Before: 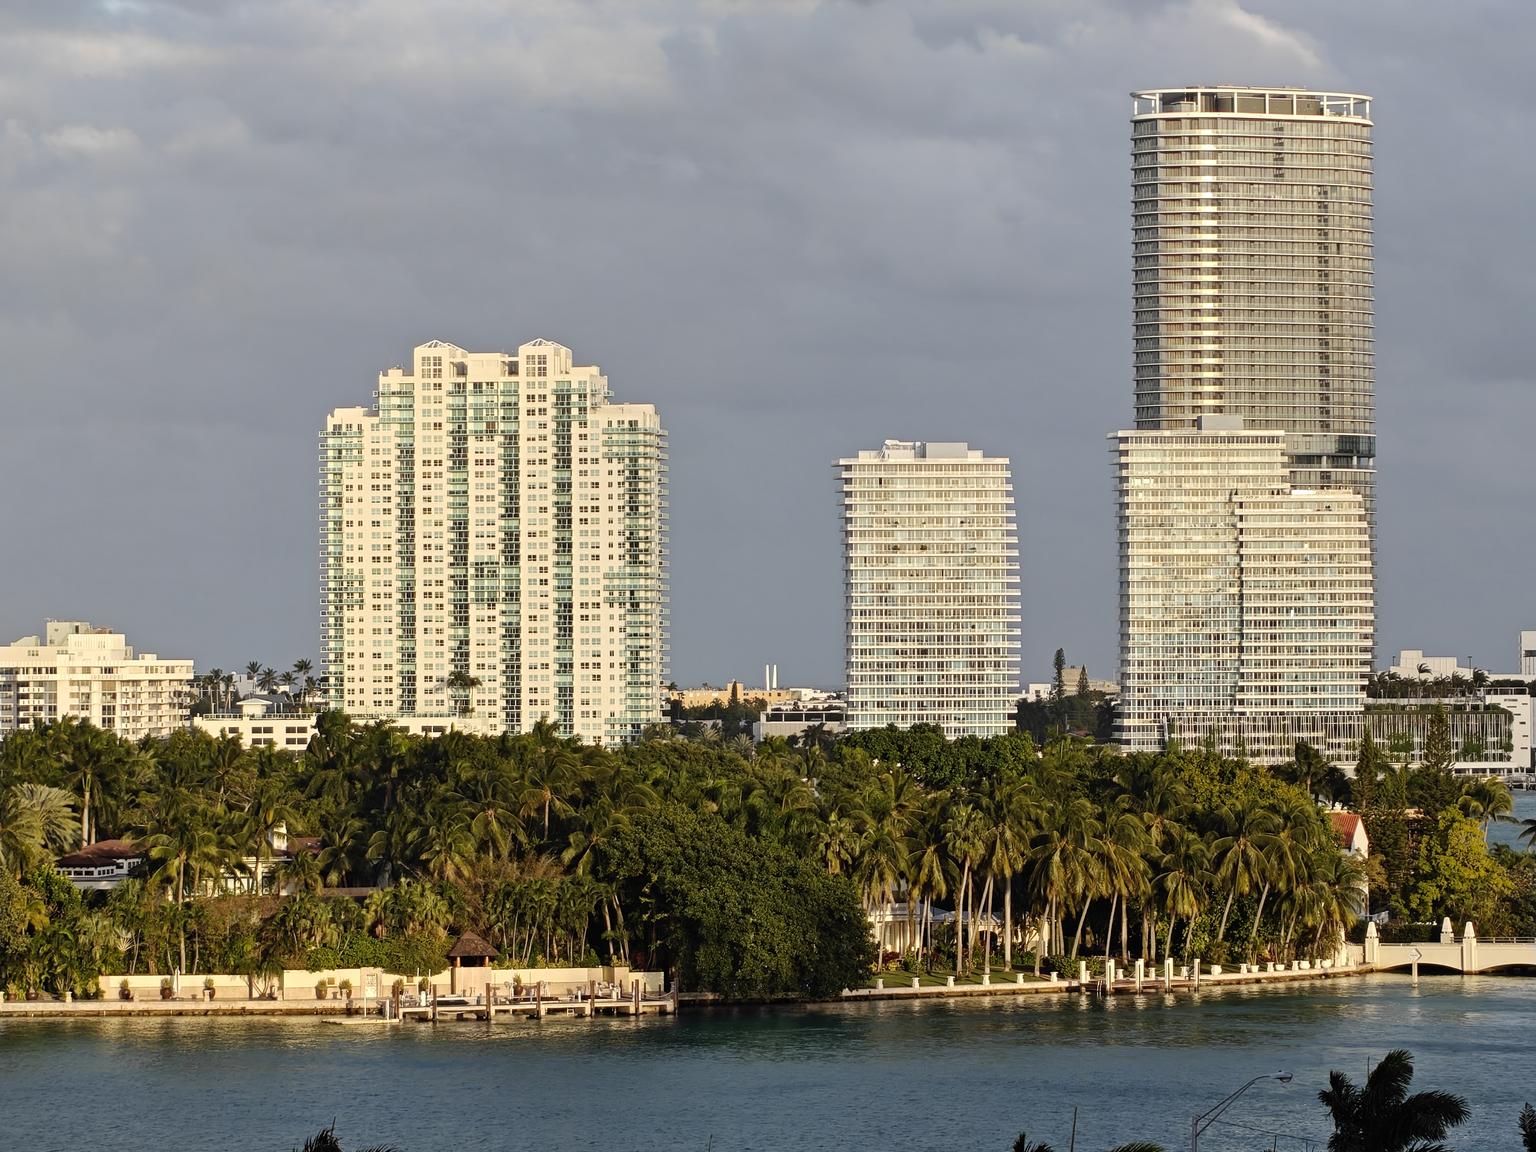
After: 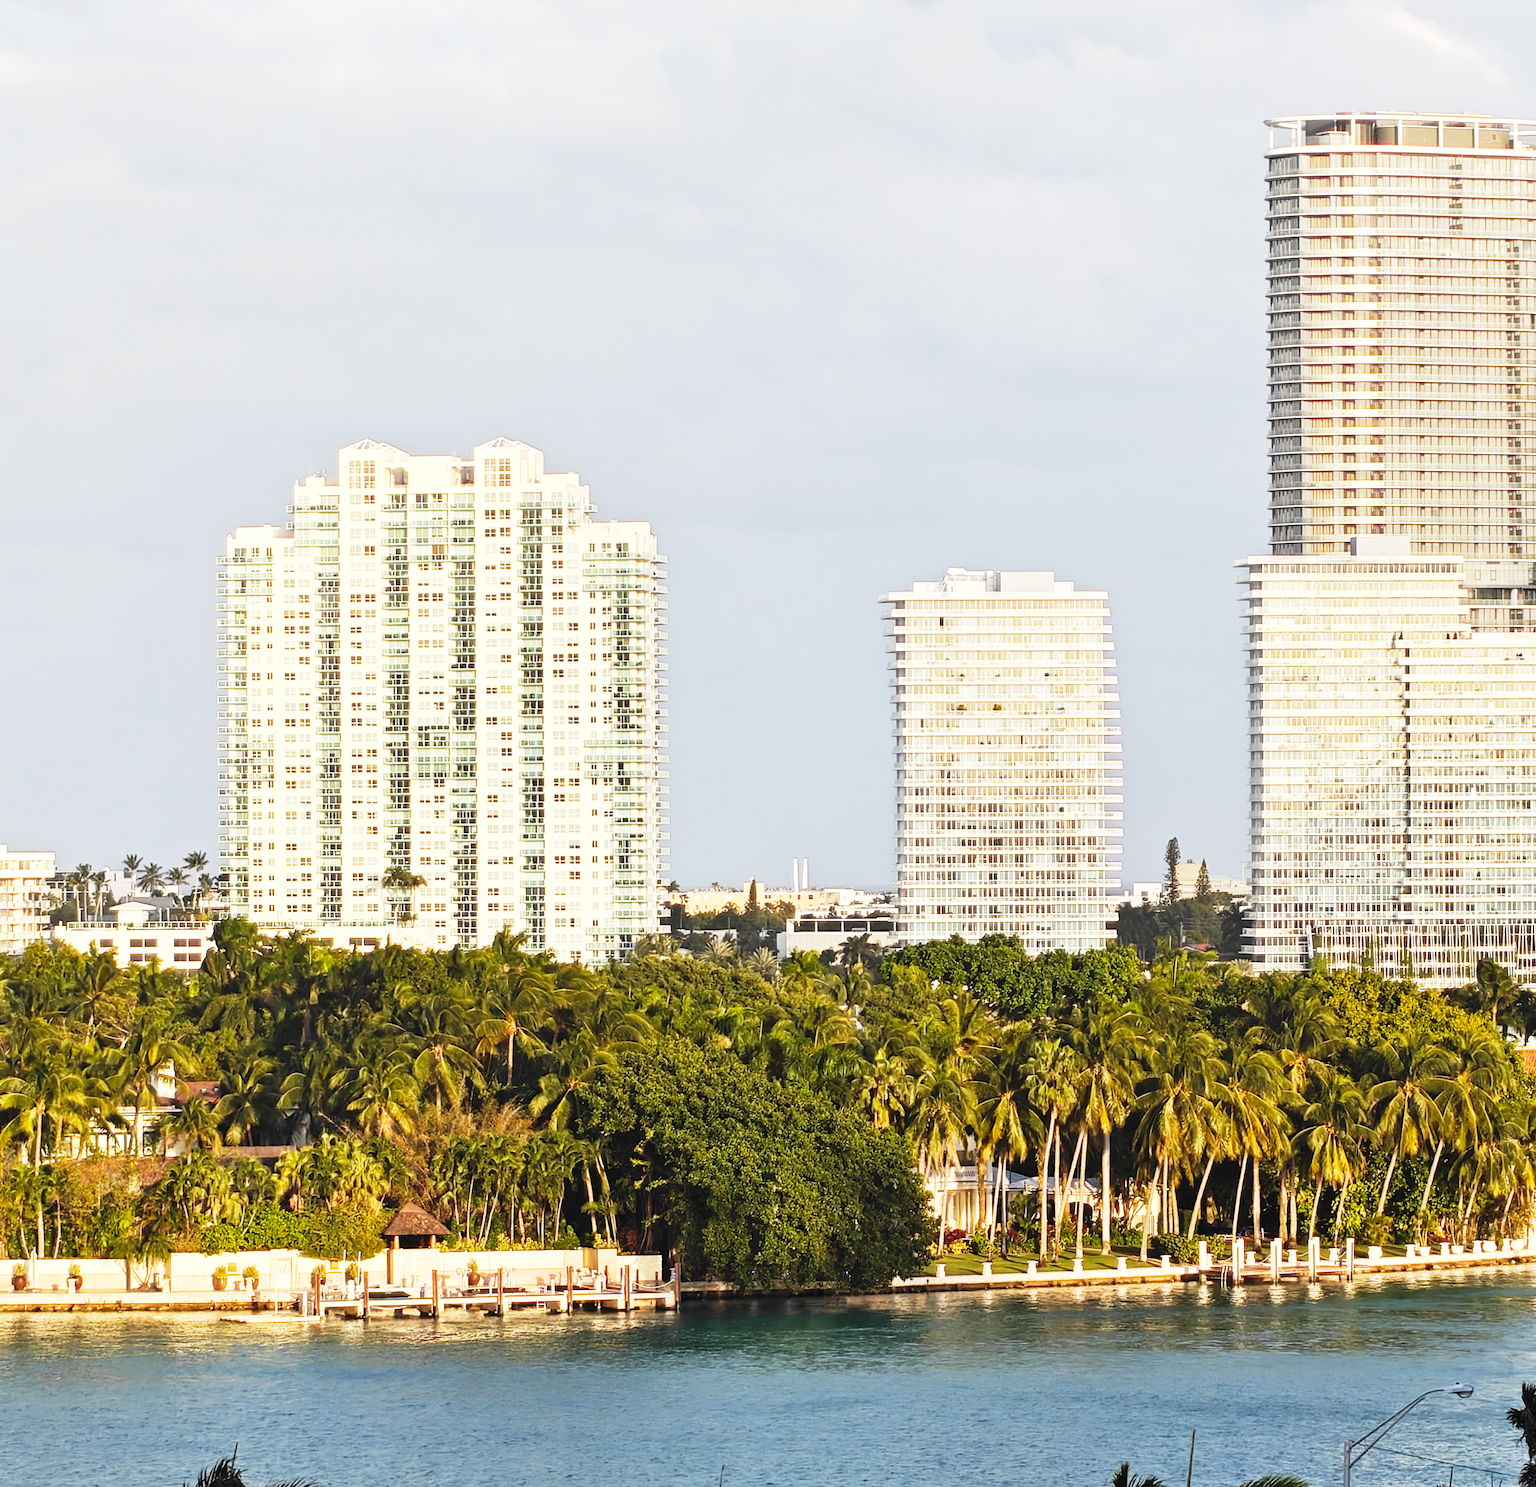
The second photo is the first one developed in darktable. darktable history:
crop: left 9.88%, right 12.664%
exposure: black level correction 0, exposure 1.1 EV, compensate highlight preservation false
base curve: curves: ch0 [(0, 0) (0.088, 0.125) (0.176, 0.251) (0.354, 0.501) (0.613, 0.749) (1, 0.877)], preserve colors none
